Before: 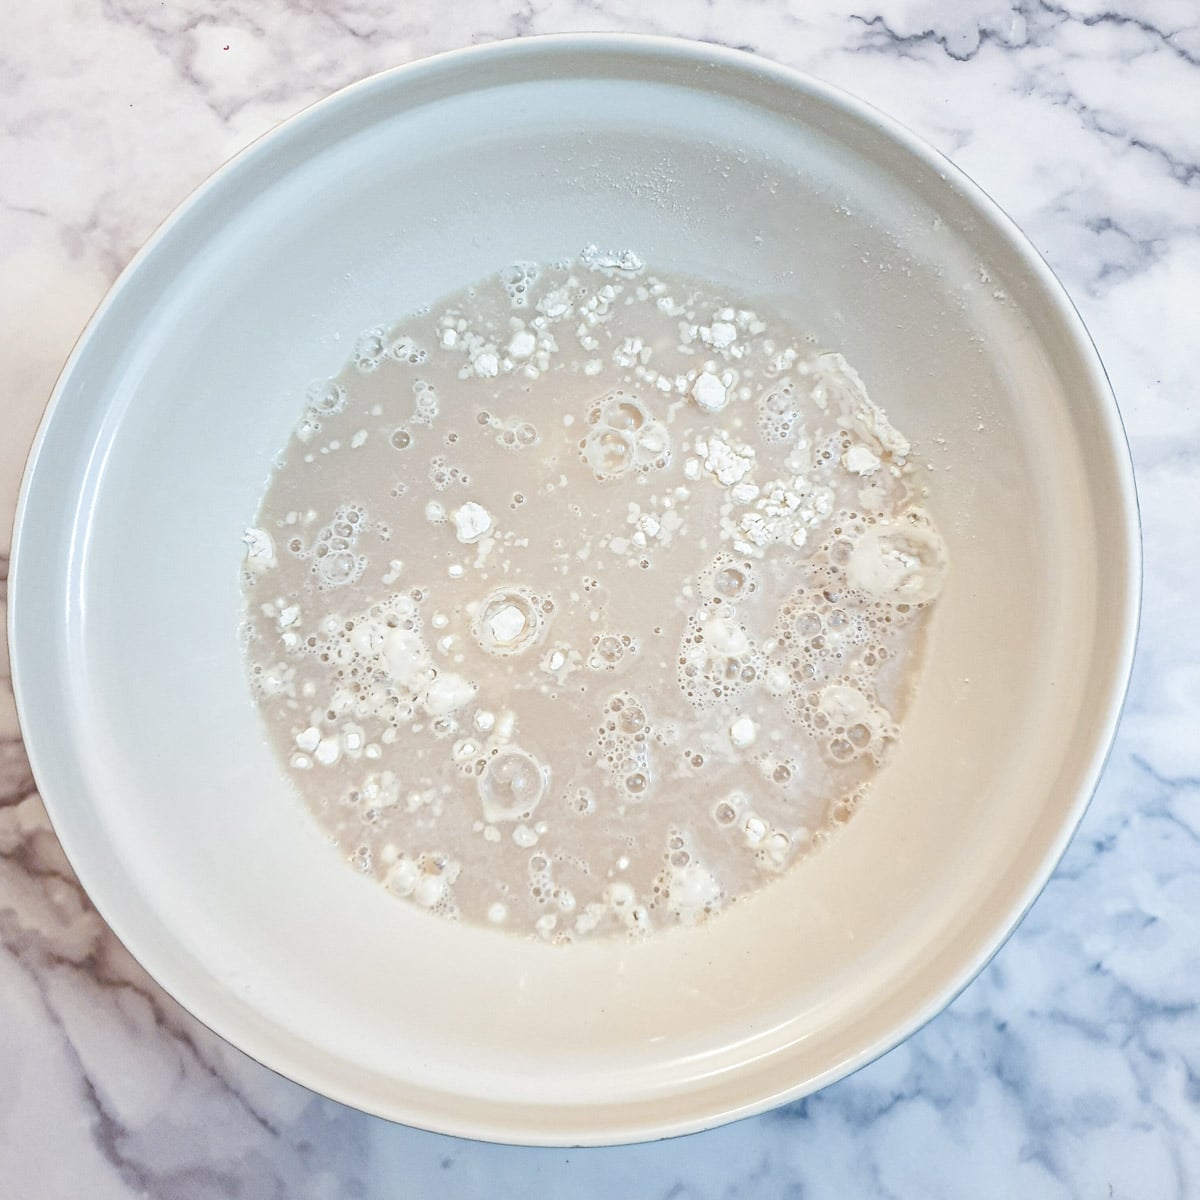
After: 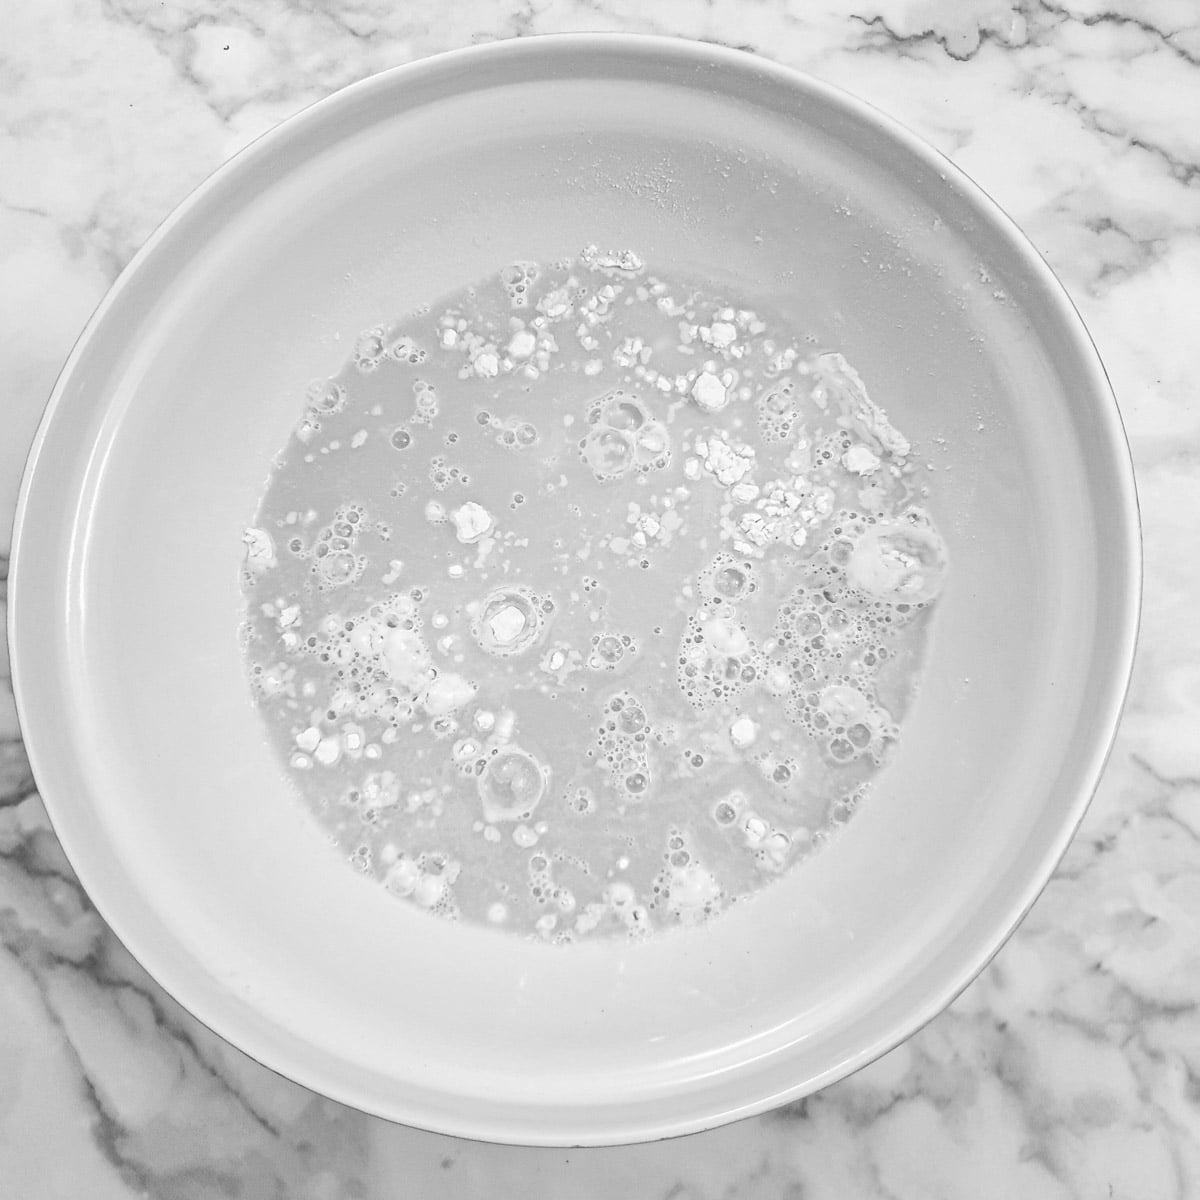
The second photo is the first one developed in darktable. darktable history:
color calibration: output gray [0.714, 0.278, 0, 0], illuminant as shot in camera, x 0.358, y 0.373, temperature 4628.91 K
